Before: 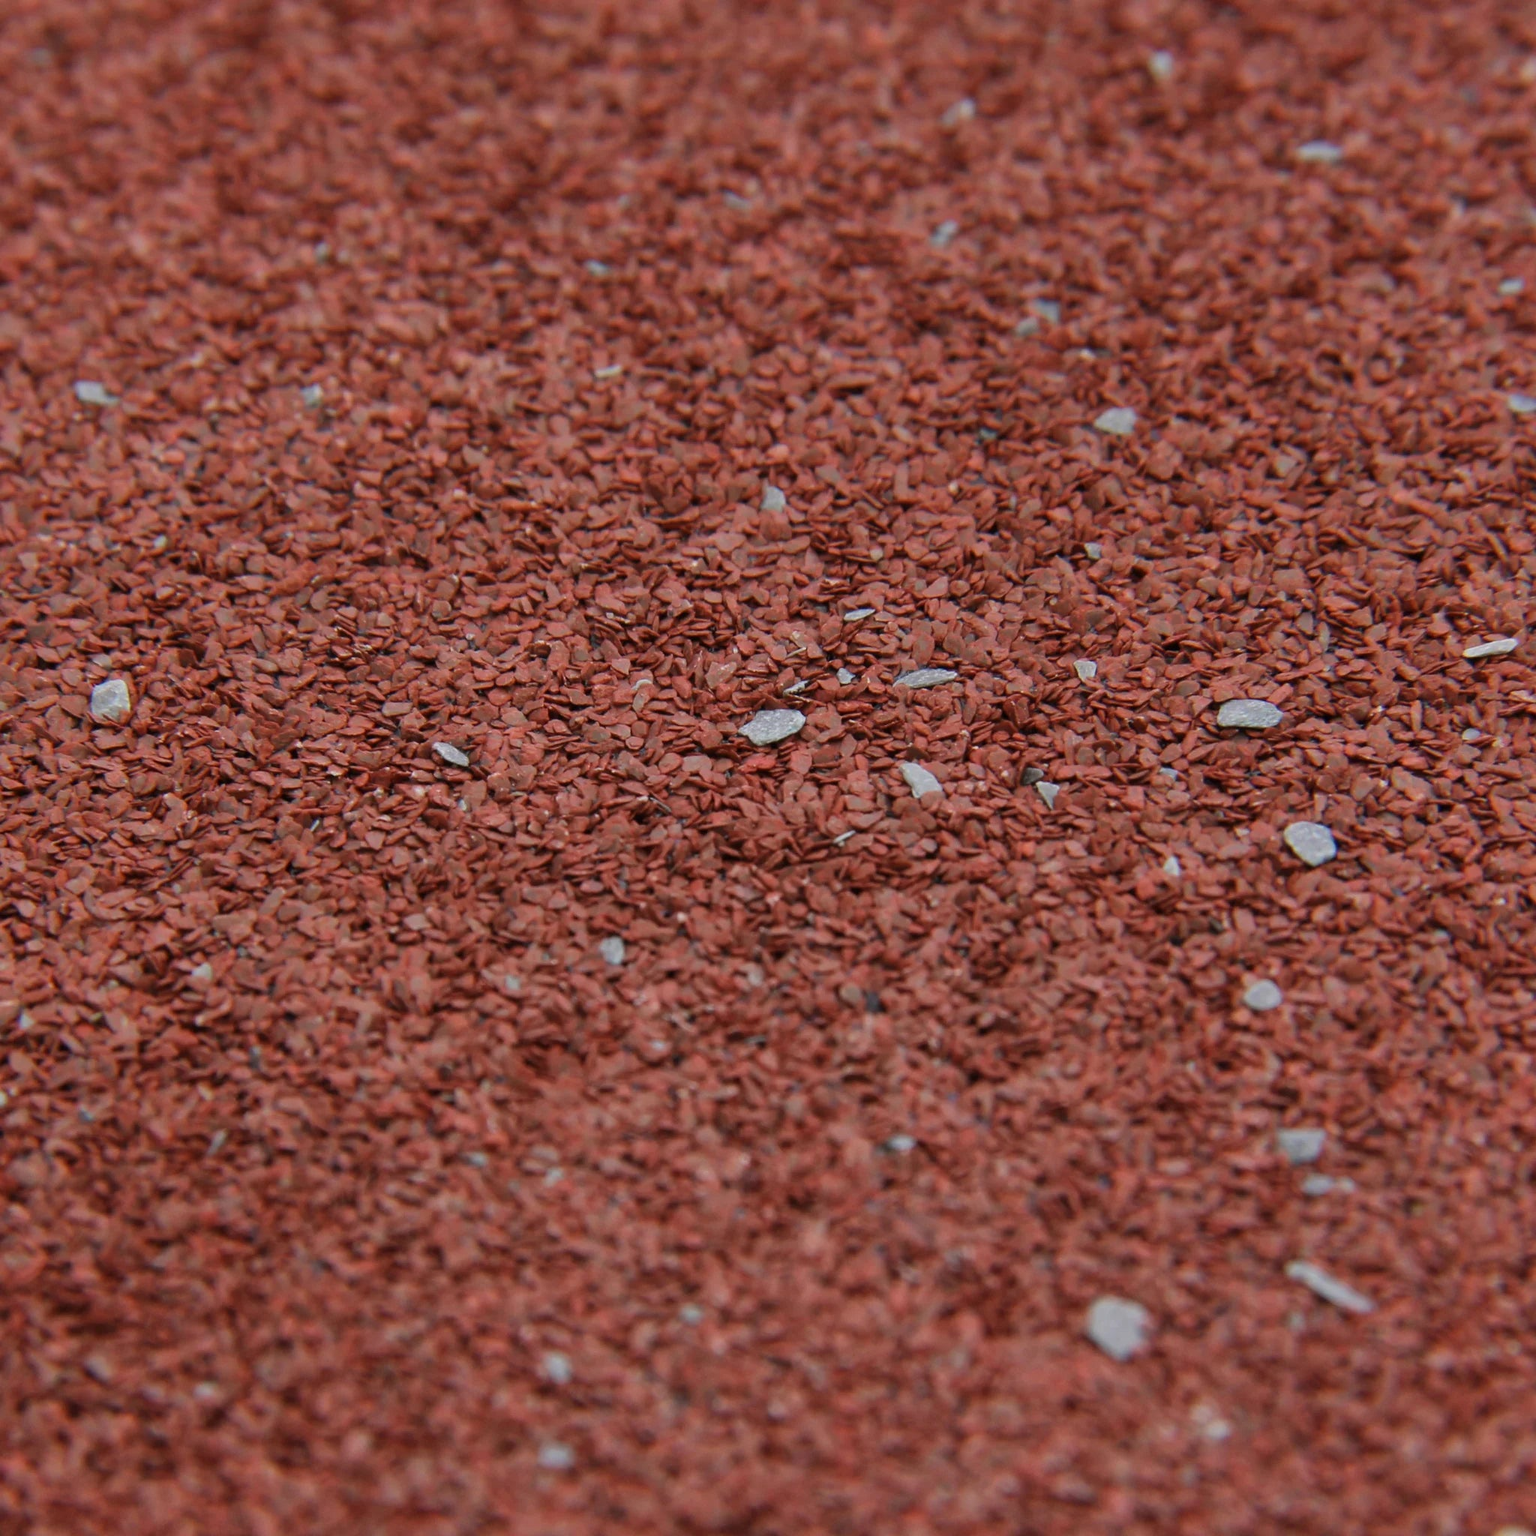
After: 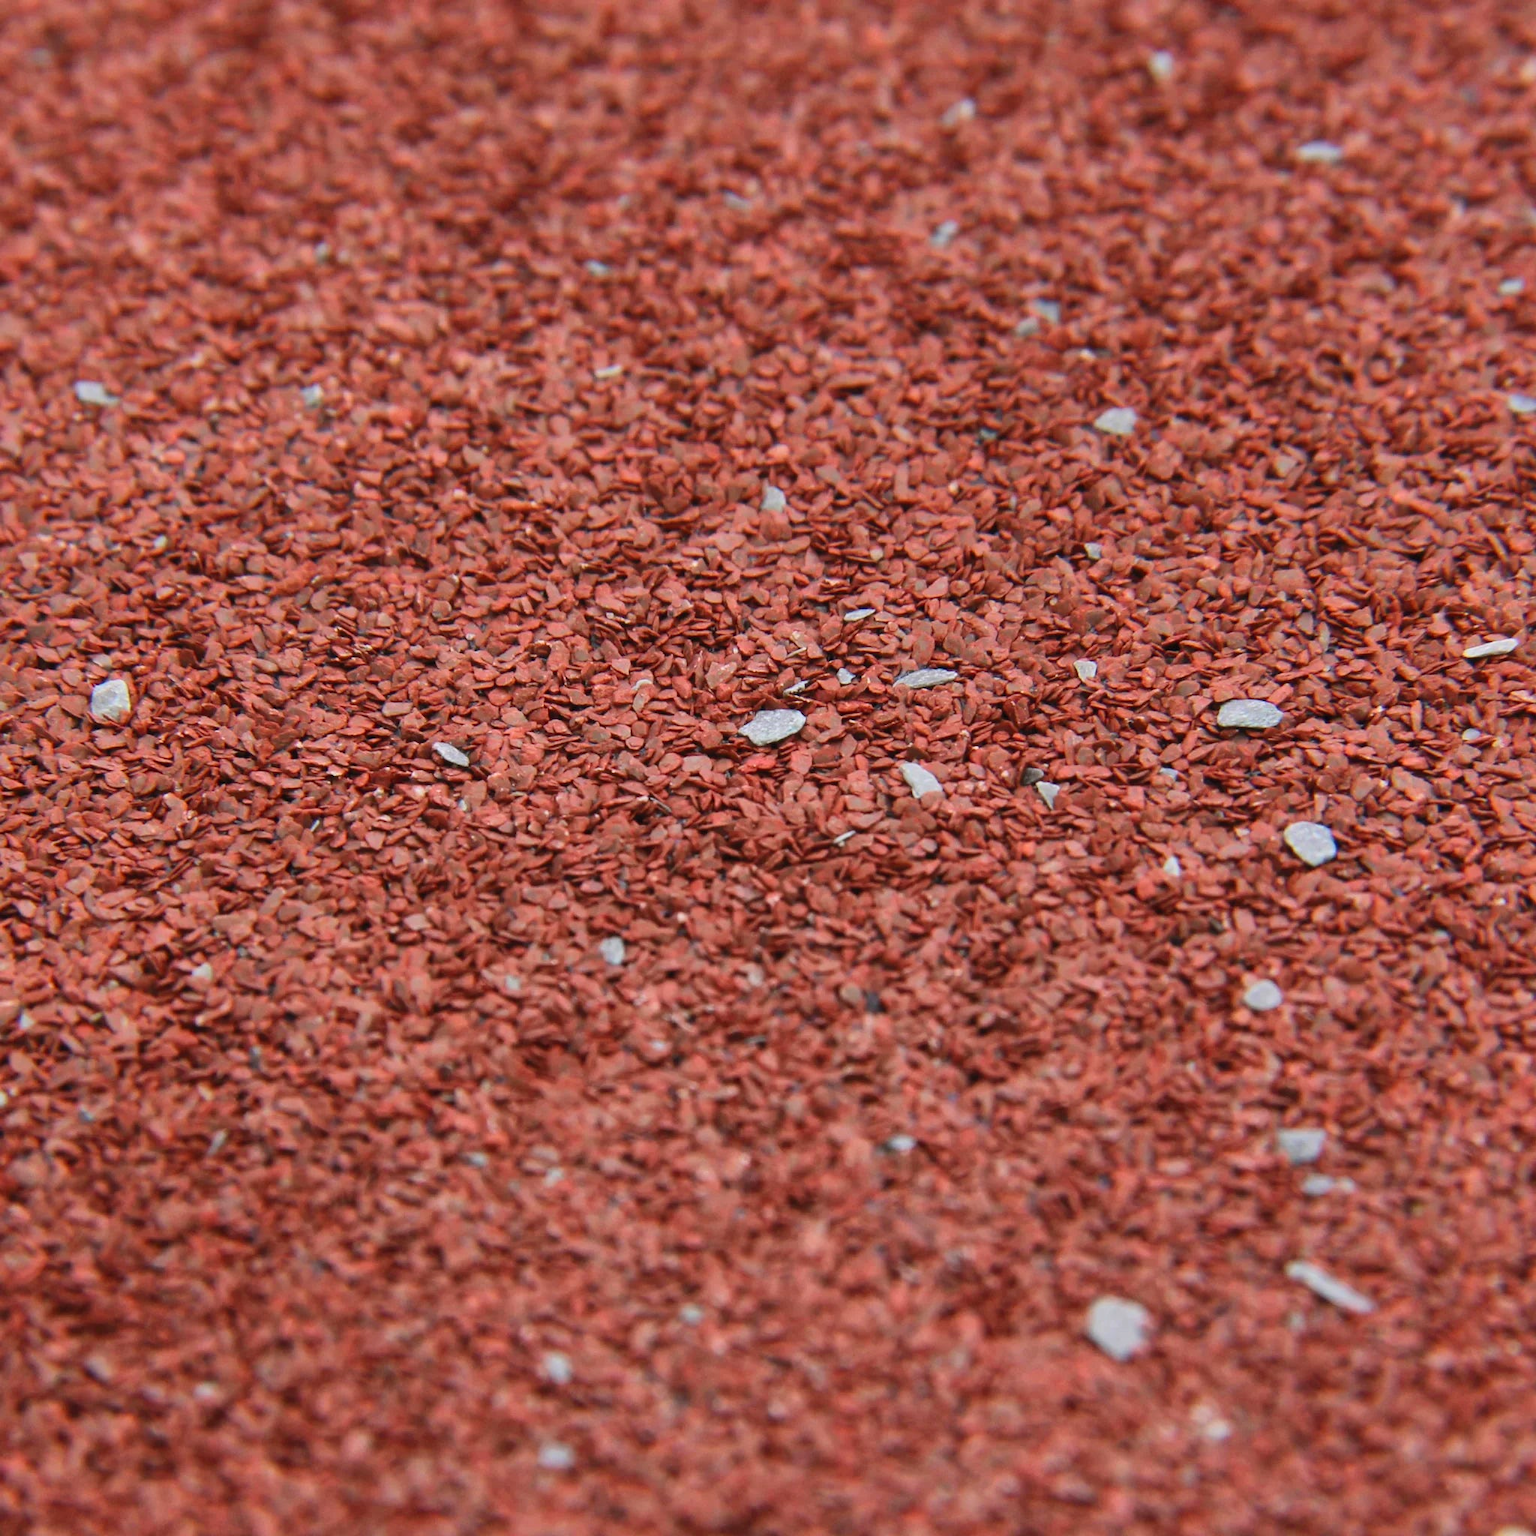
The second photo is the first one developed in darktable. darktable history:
fill light: on, module defaults
contrast brightness saturation: contrast 0.2, brightness 0.16, saturation 0.22
